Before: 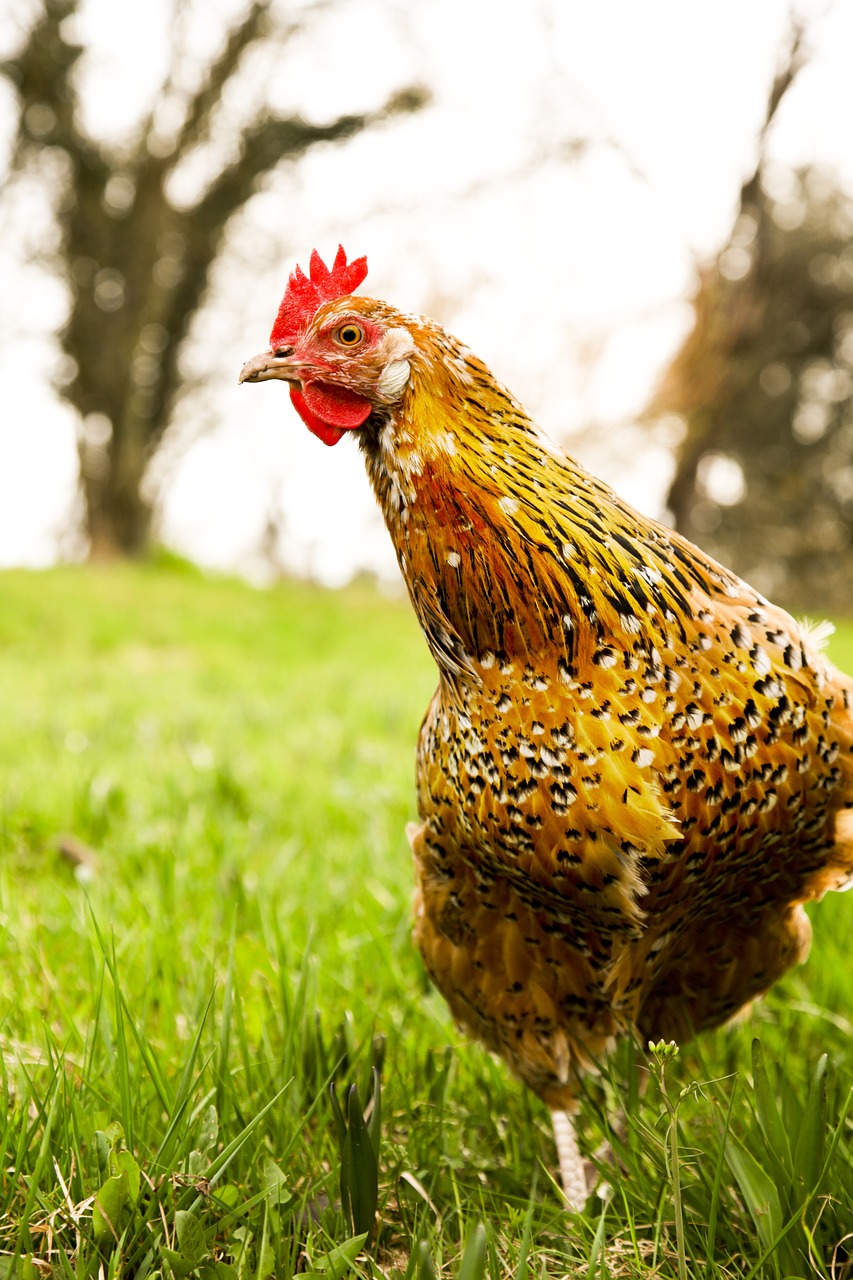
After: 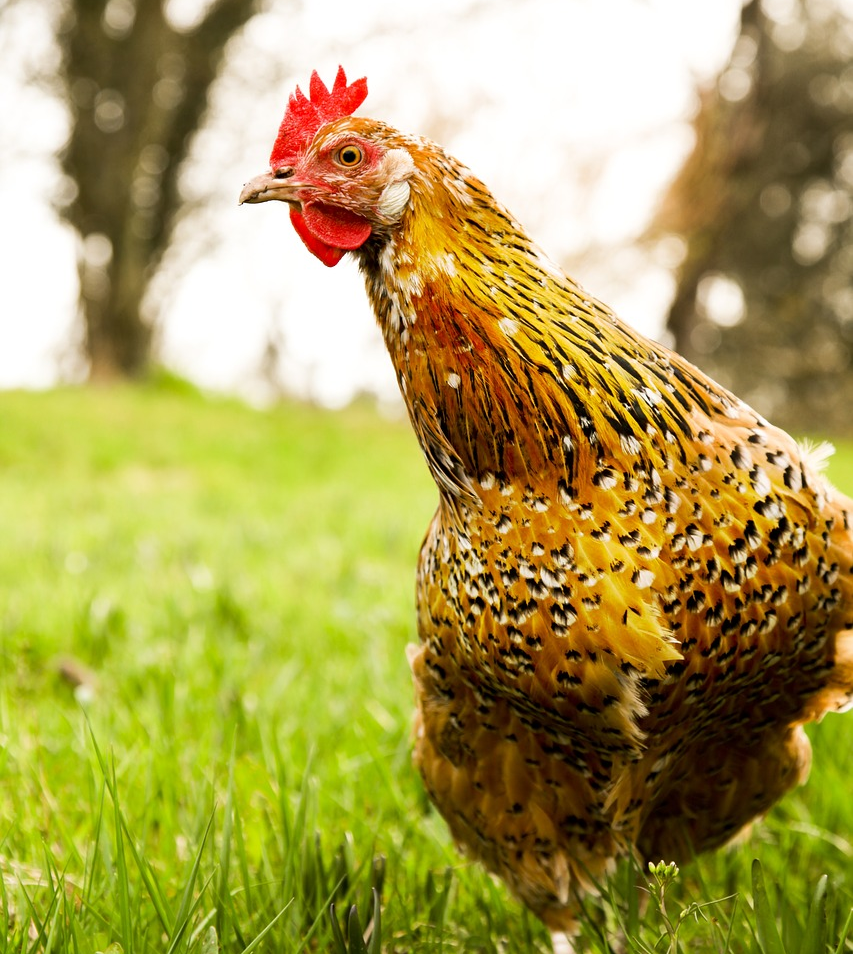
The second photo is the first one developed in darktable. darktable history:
crop: top 14.003%, bottom 11.417%
